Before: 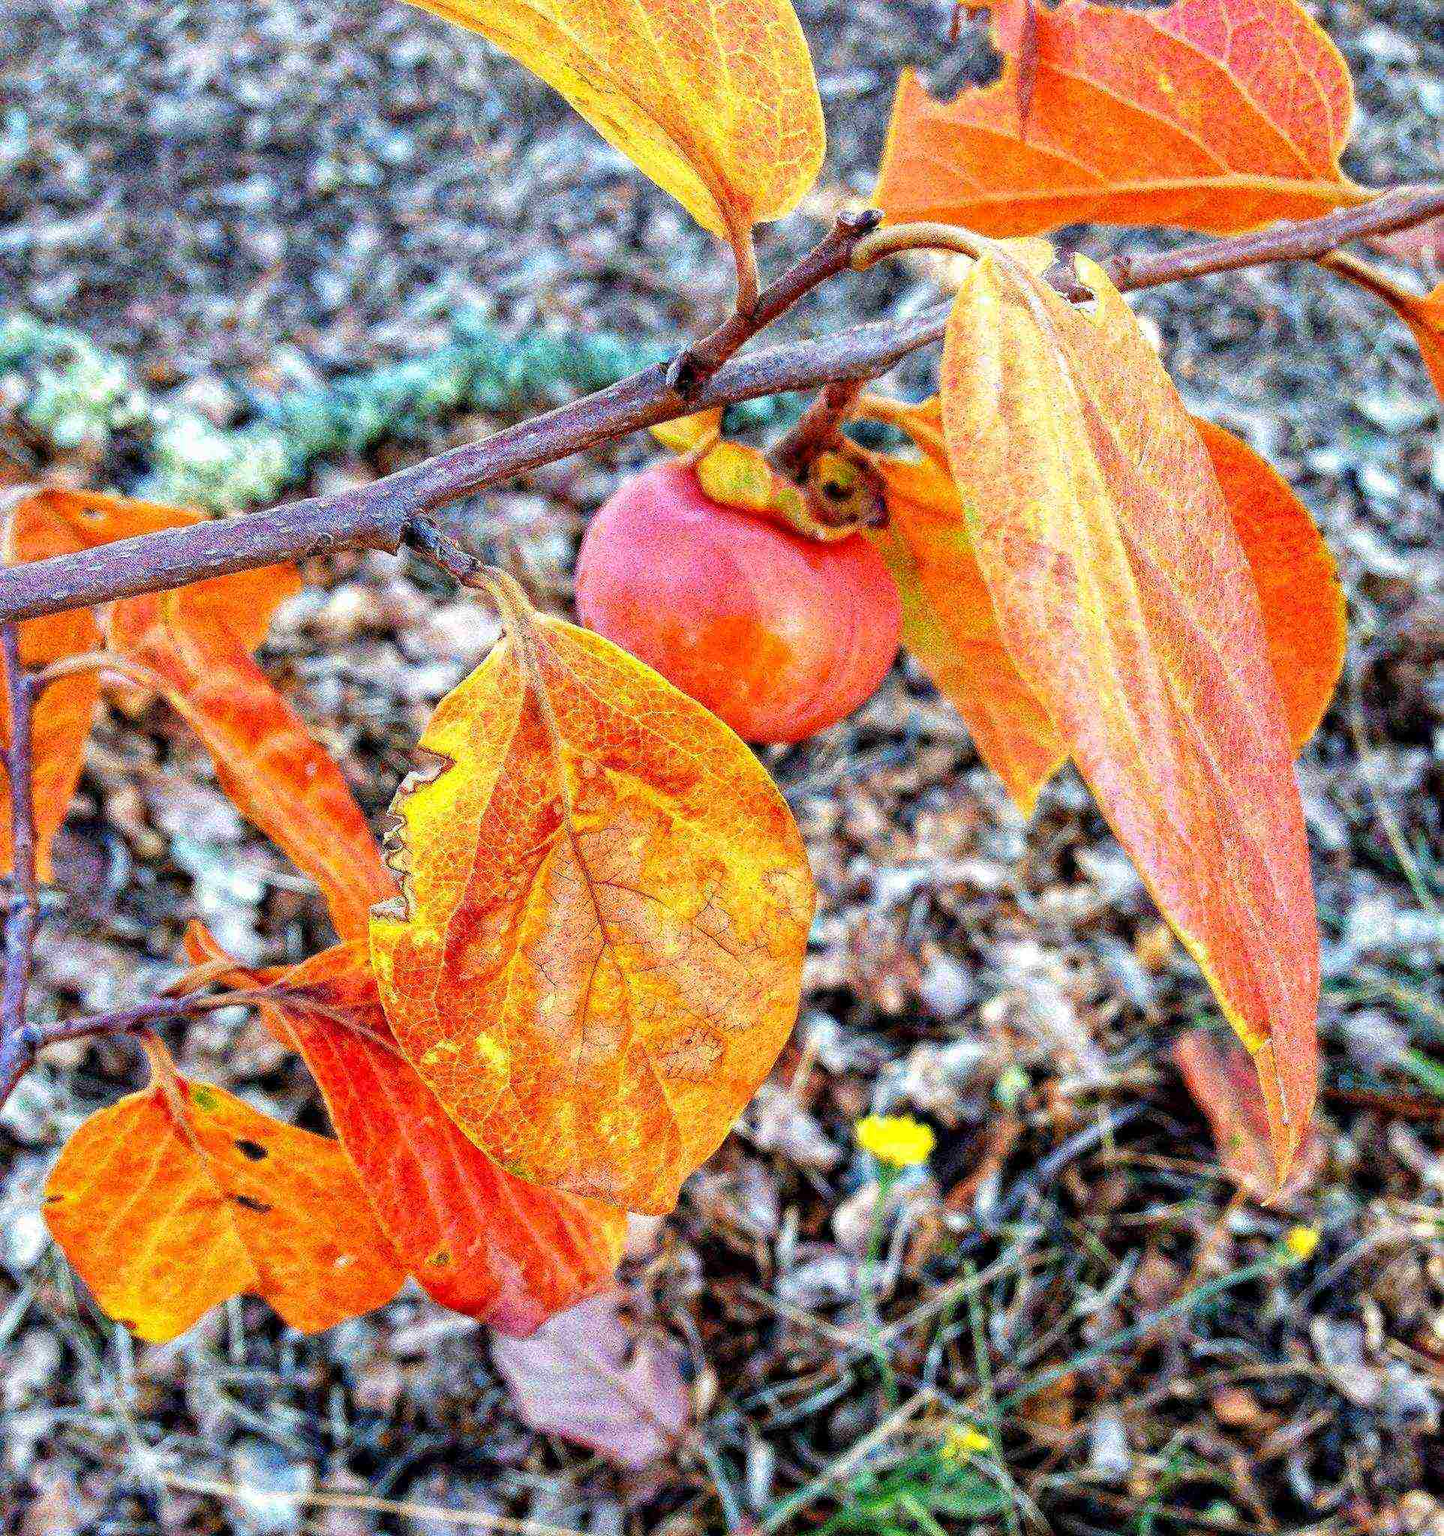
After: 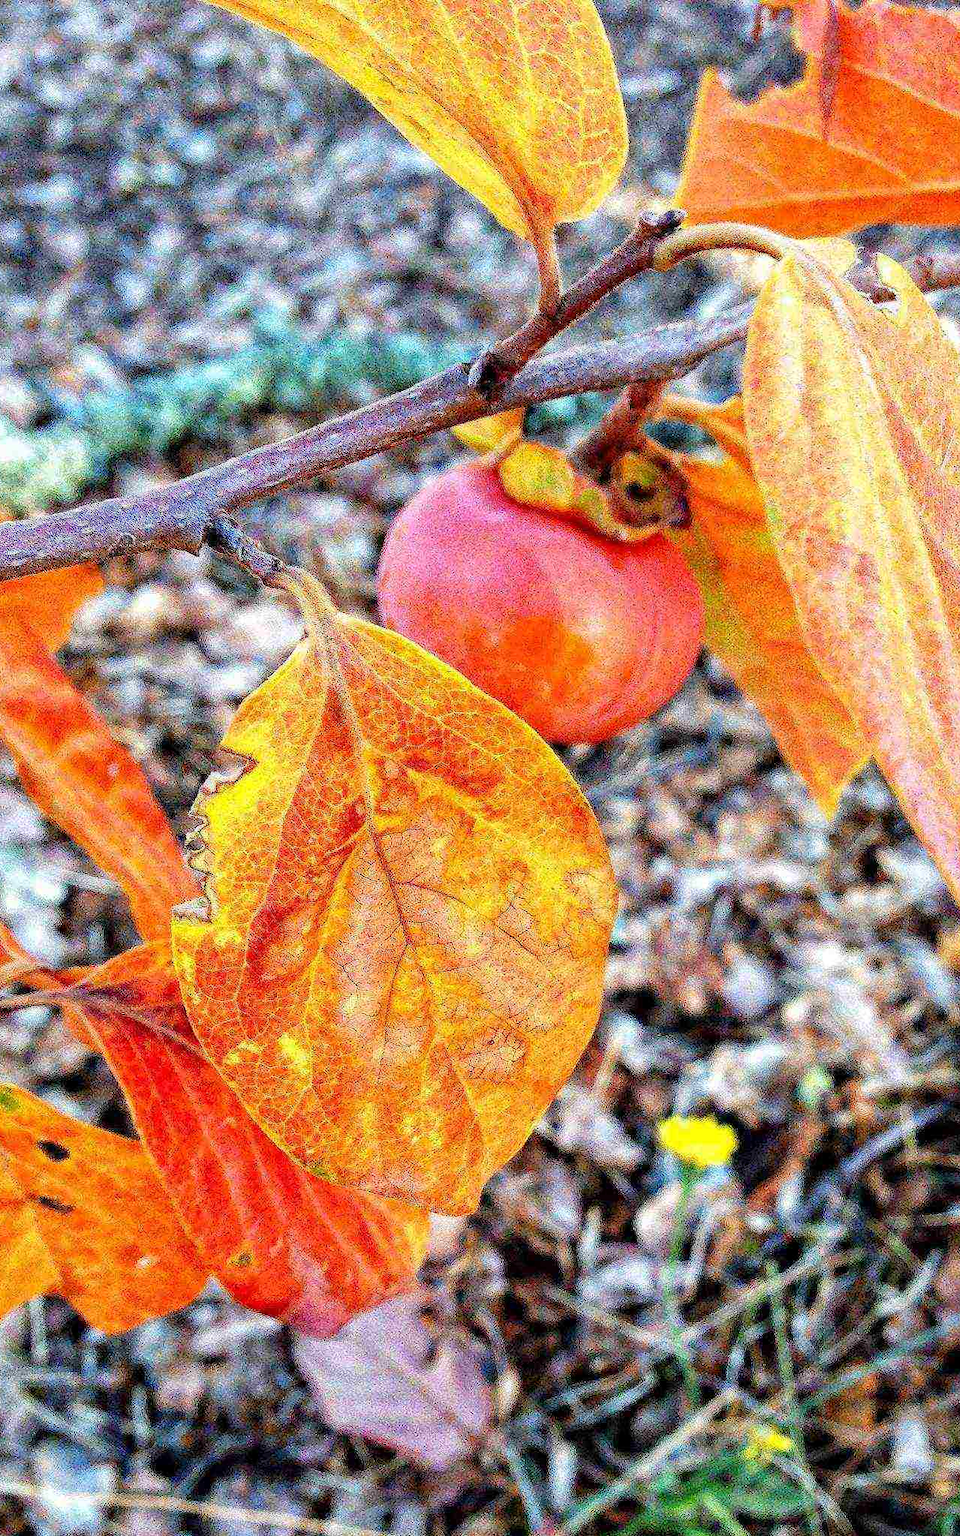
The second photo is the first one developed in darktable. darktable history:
crop and rotate: left 13.761%, right 19.717%
